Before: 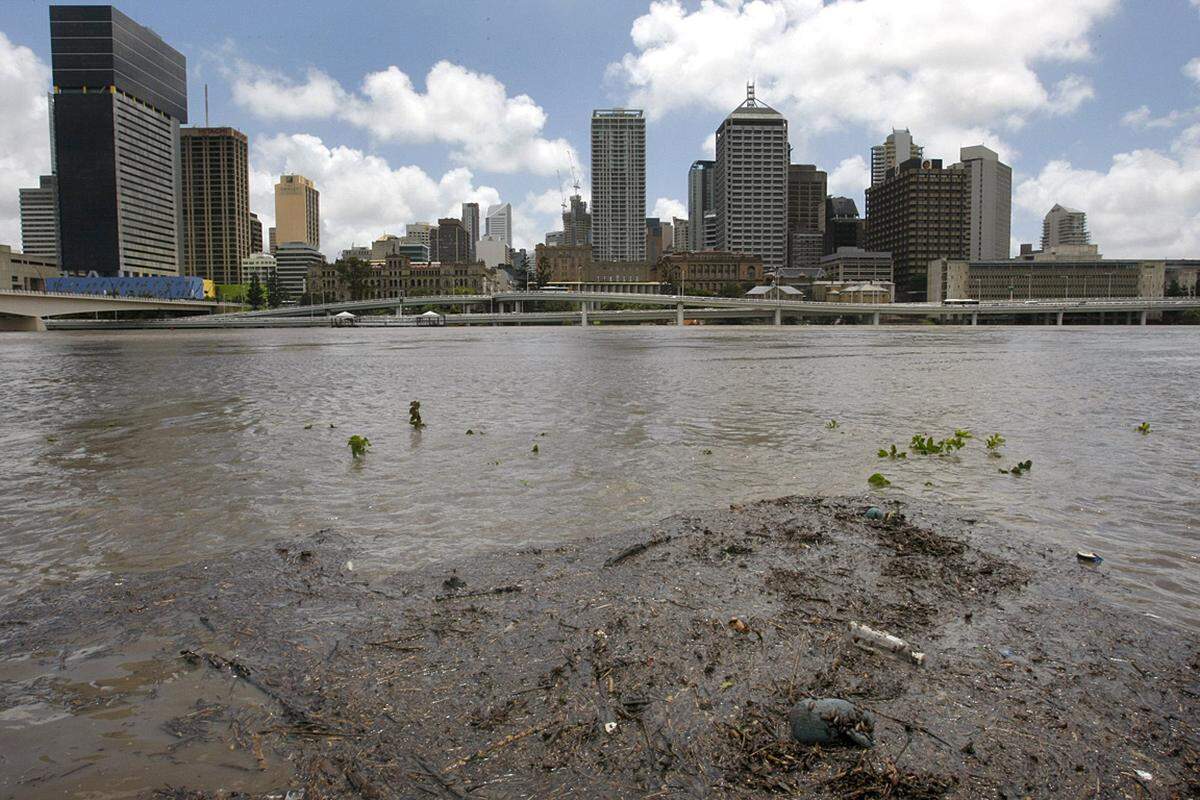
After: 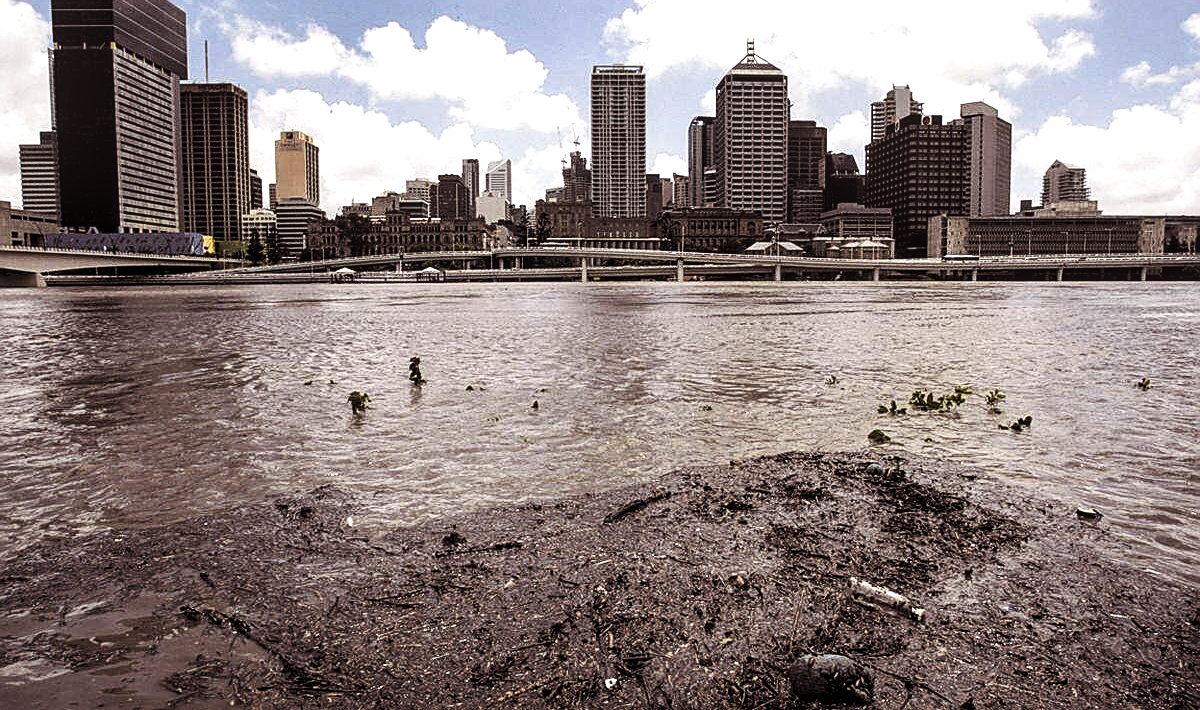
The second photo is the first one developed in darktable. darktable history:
crop and rotate: top 5.609%, bottom 5.609%
contrast brightness saturation: contrast 0.28
local contrast: on, module defaults
color balance: lift [0.998, 0.998, 1.001, 1.002], gamma [0.995, 1.025, 0.992, 0.975], gain [0.995, 1.02, 0.997, 0.98]
split-toning: shadows › saturation 0.24, highlights › hue 54°, highlights › saturation 0.24
sharpen: on, module defaults
levels: levels [0.055, 0.477, 0.9]
